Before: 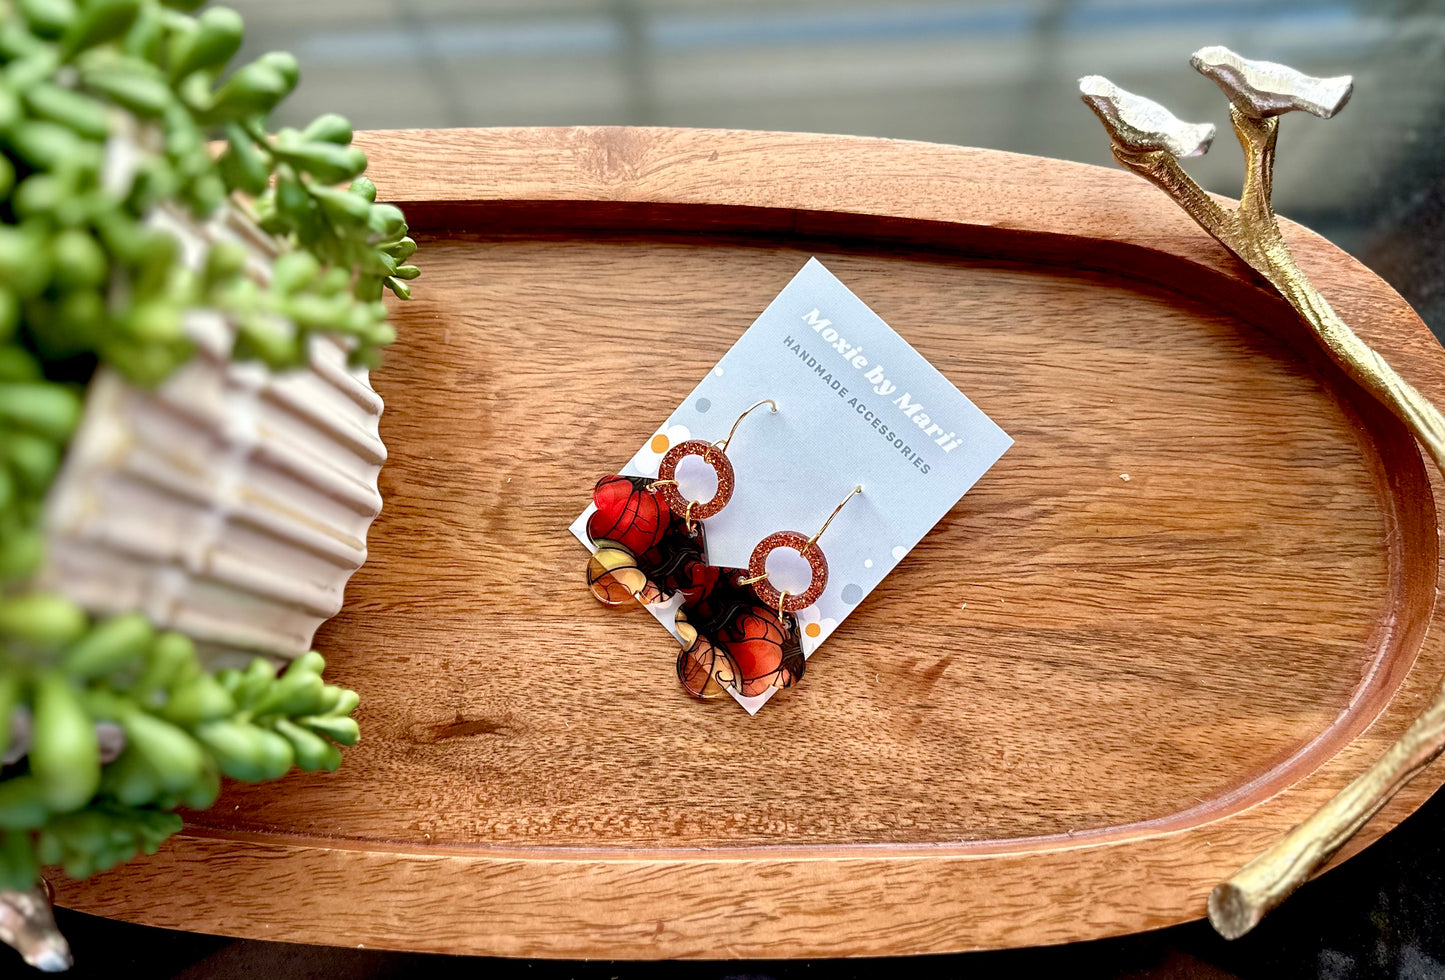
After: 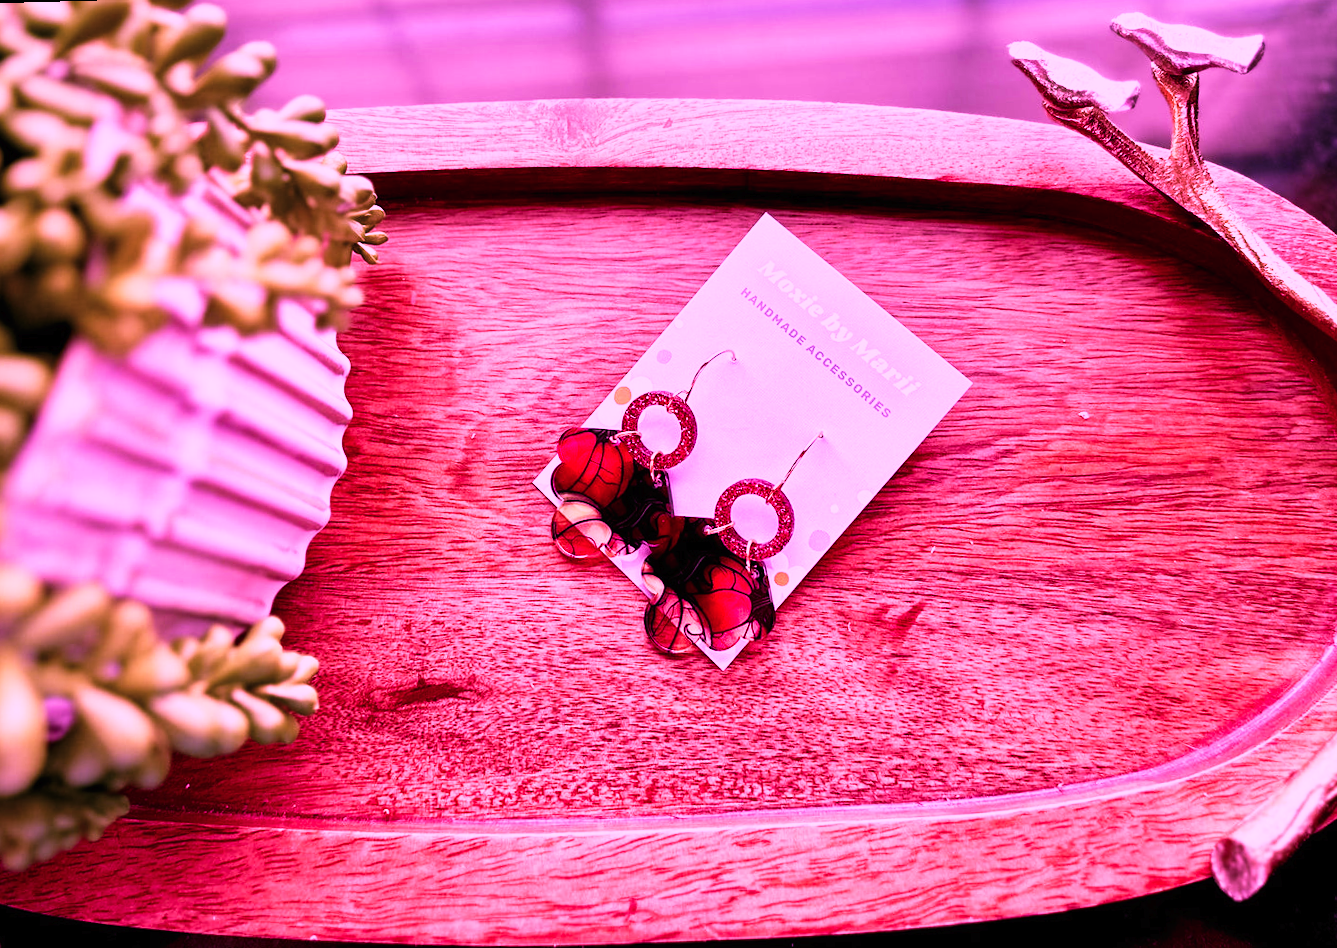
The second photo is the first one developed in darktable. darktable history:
color calibration: illuminant custom, x 0.261, y 0.521, temperature 7054.11 K
tone curve: curves: ch0 [(0, 0) (0.003, 0.008) (0.011, 0.008) (0.025, 0.011) (0.044, 0.017) (0.069, 0.029) (0.1, 0.045) (0.136, 0.067) (0.177, 0.103) (0.224, 0.151) (0.277, 0.21) (0.335, 0.285) (0.399, 0.37) (0.468, 0.462) (0.543, 0.568) (0.623, 0.679) (0.709, 0.79) (0.801, 0.876) (0.898, 0.936) (1, 1)], preserve colors none
rotate and perspective: rotation -1.68°, lens shift (vertical) -0.146, crop left 0.049, crop right 0.912, crop top 0.032, crop bottom 0.96
